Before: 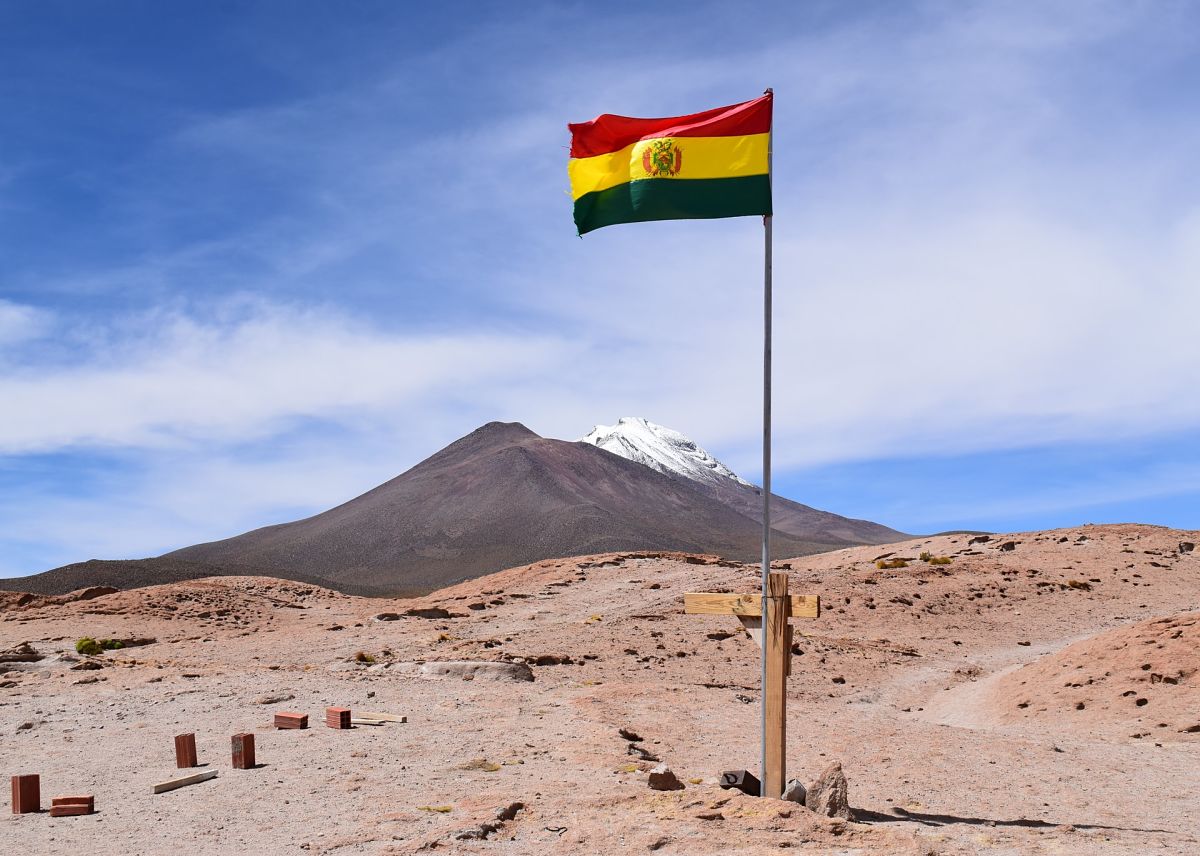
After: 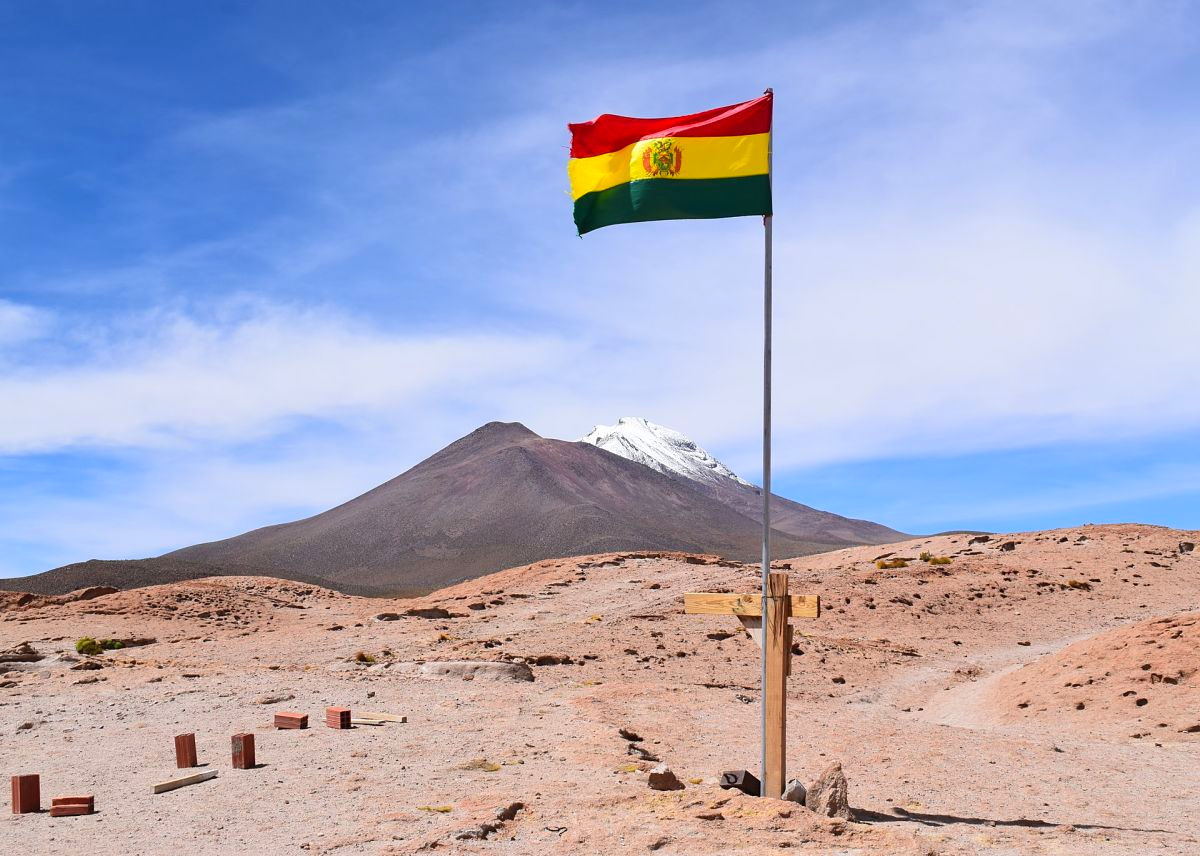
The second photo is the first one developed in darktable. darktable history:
contrast brightness saturation: contrast 0.07, brightness 0.08, saturation 0.18
exposure: compensate highlight preservation false
